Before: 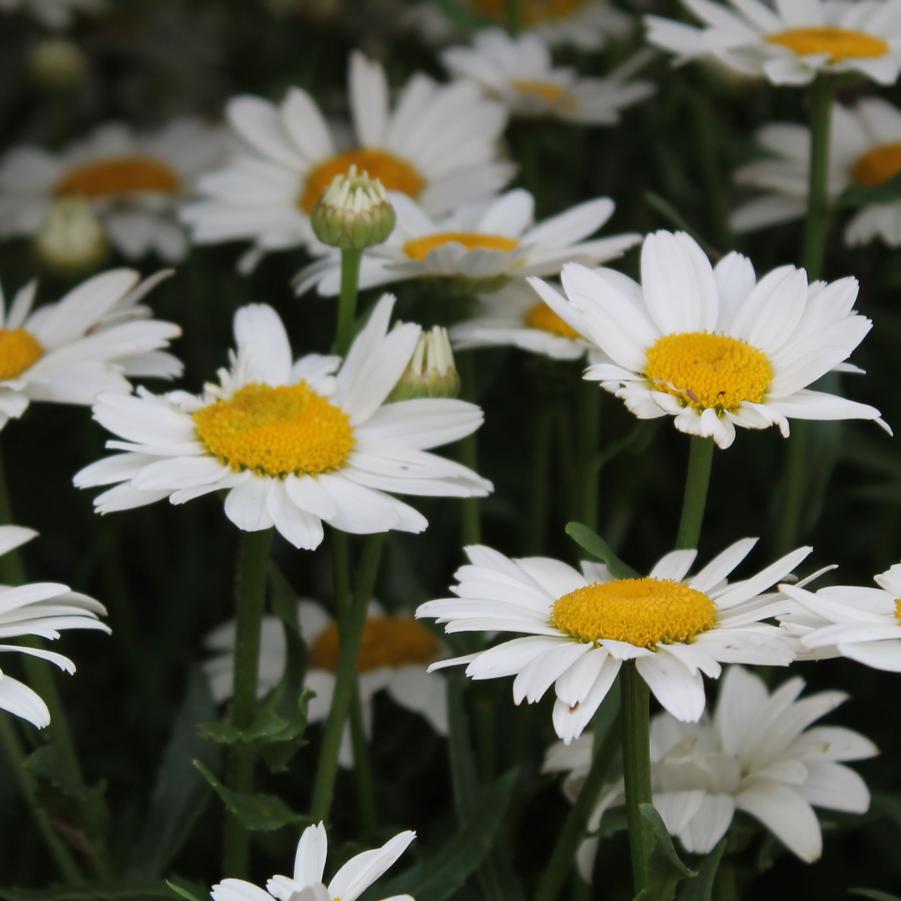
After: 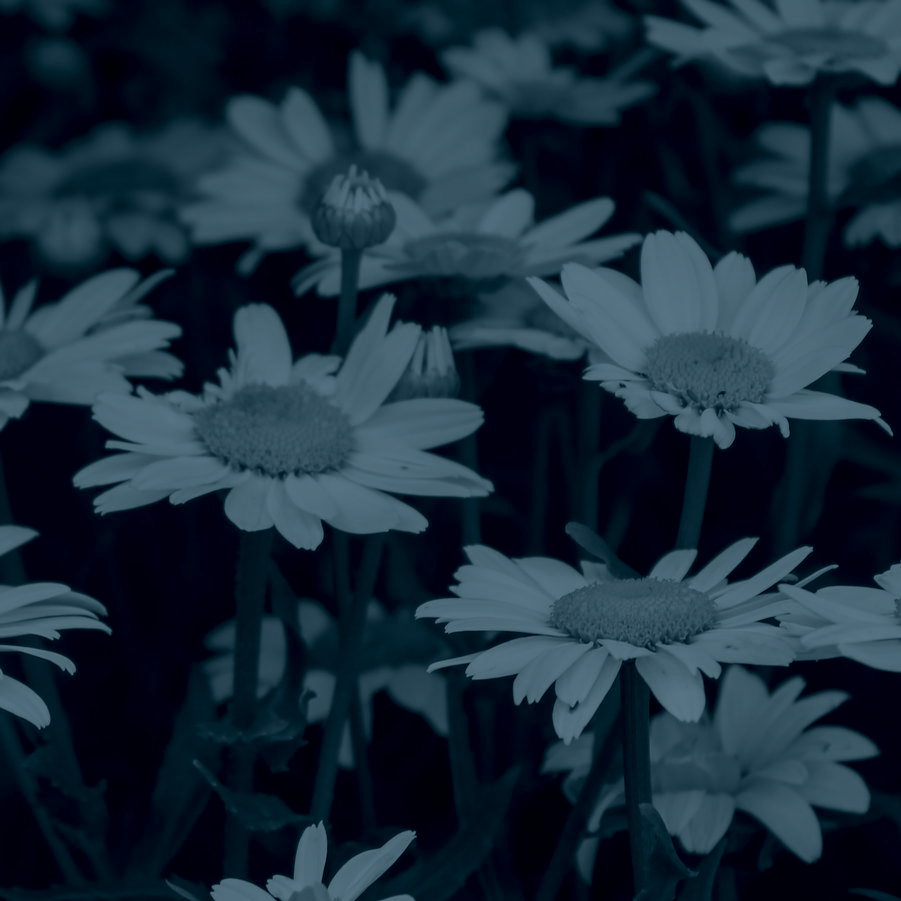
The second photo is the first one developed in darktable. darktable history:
colorize: hue 194.4°, saturation 29%, source mix 61.75%, lightness 3.98%, version 1
local contrast: on, module defaults
